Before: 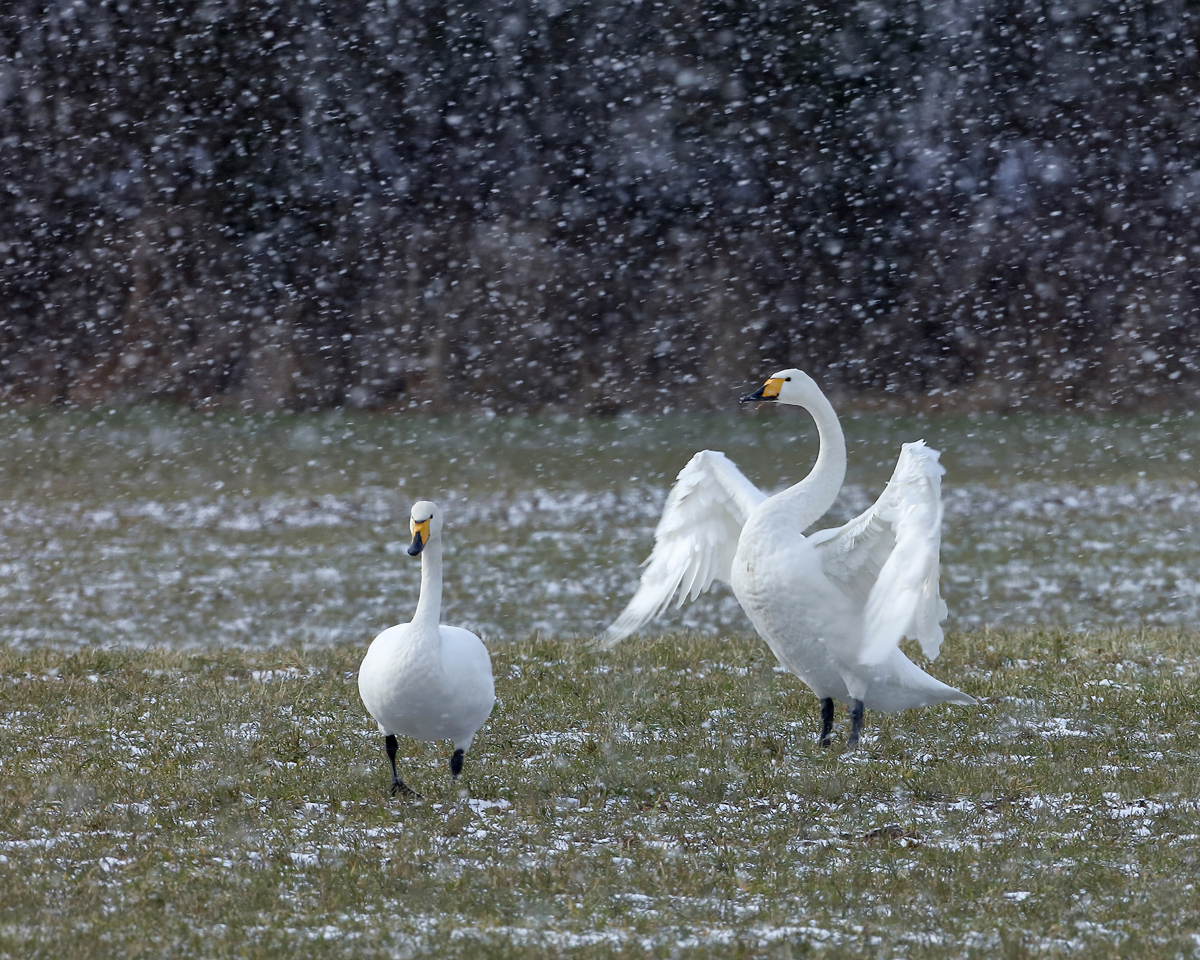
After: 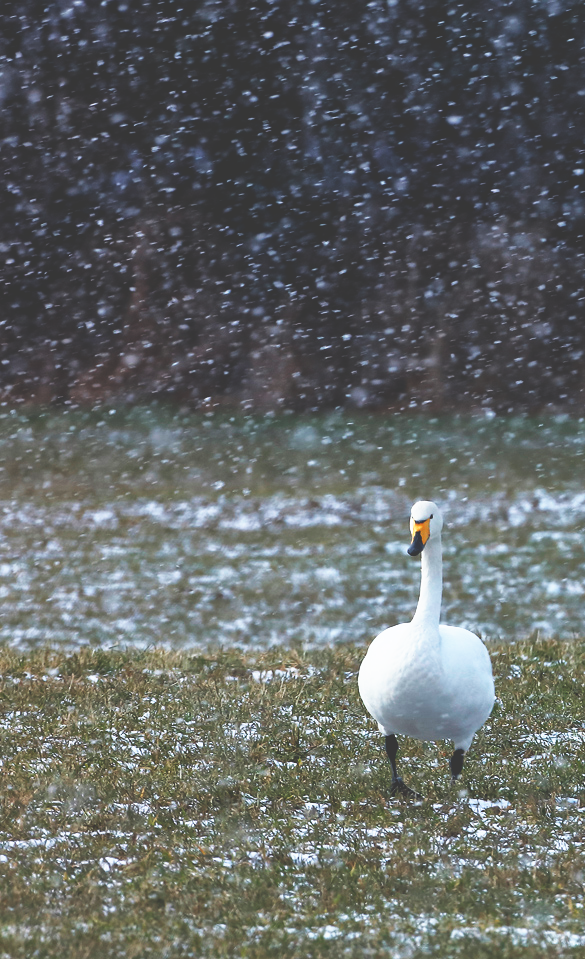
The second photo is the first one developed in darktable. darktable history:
base curve: curves: ch0 [(0, 0.036) (0.007, 0.037) (0.604, 0.887) (1, 1)], preserve colors none
crop and rotate: left 0.055%, top 0%, right 51.16%
